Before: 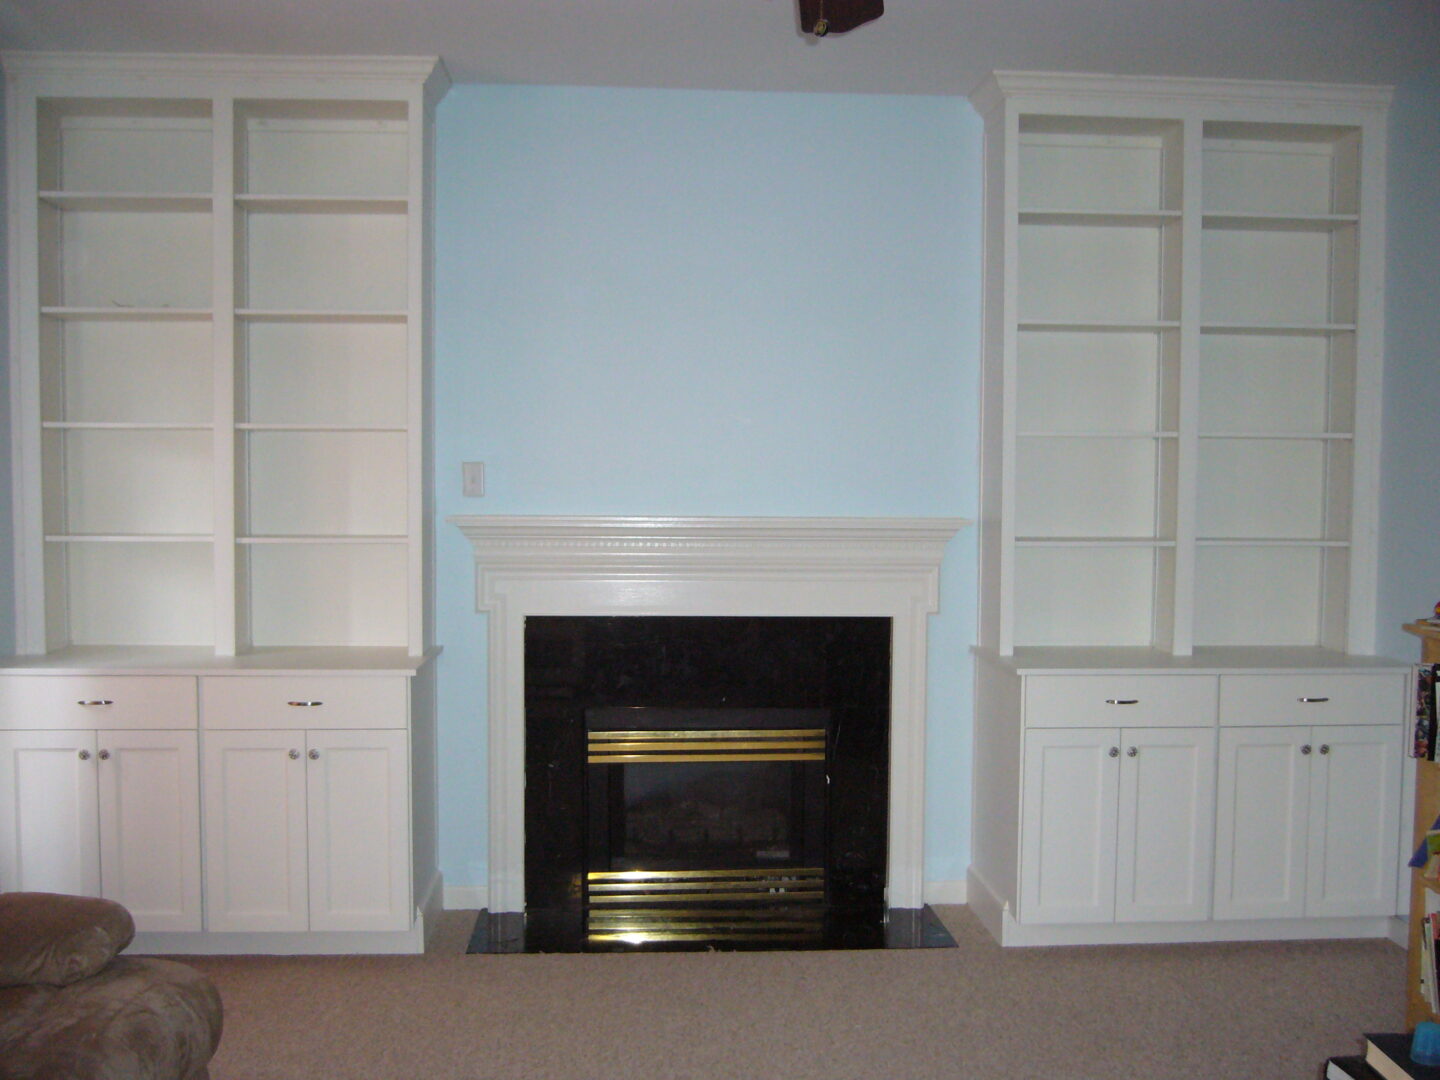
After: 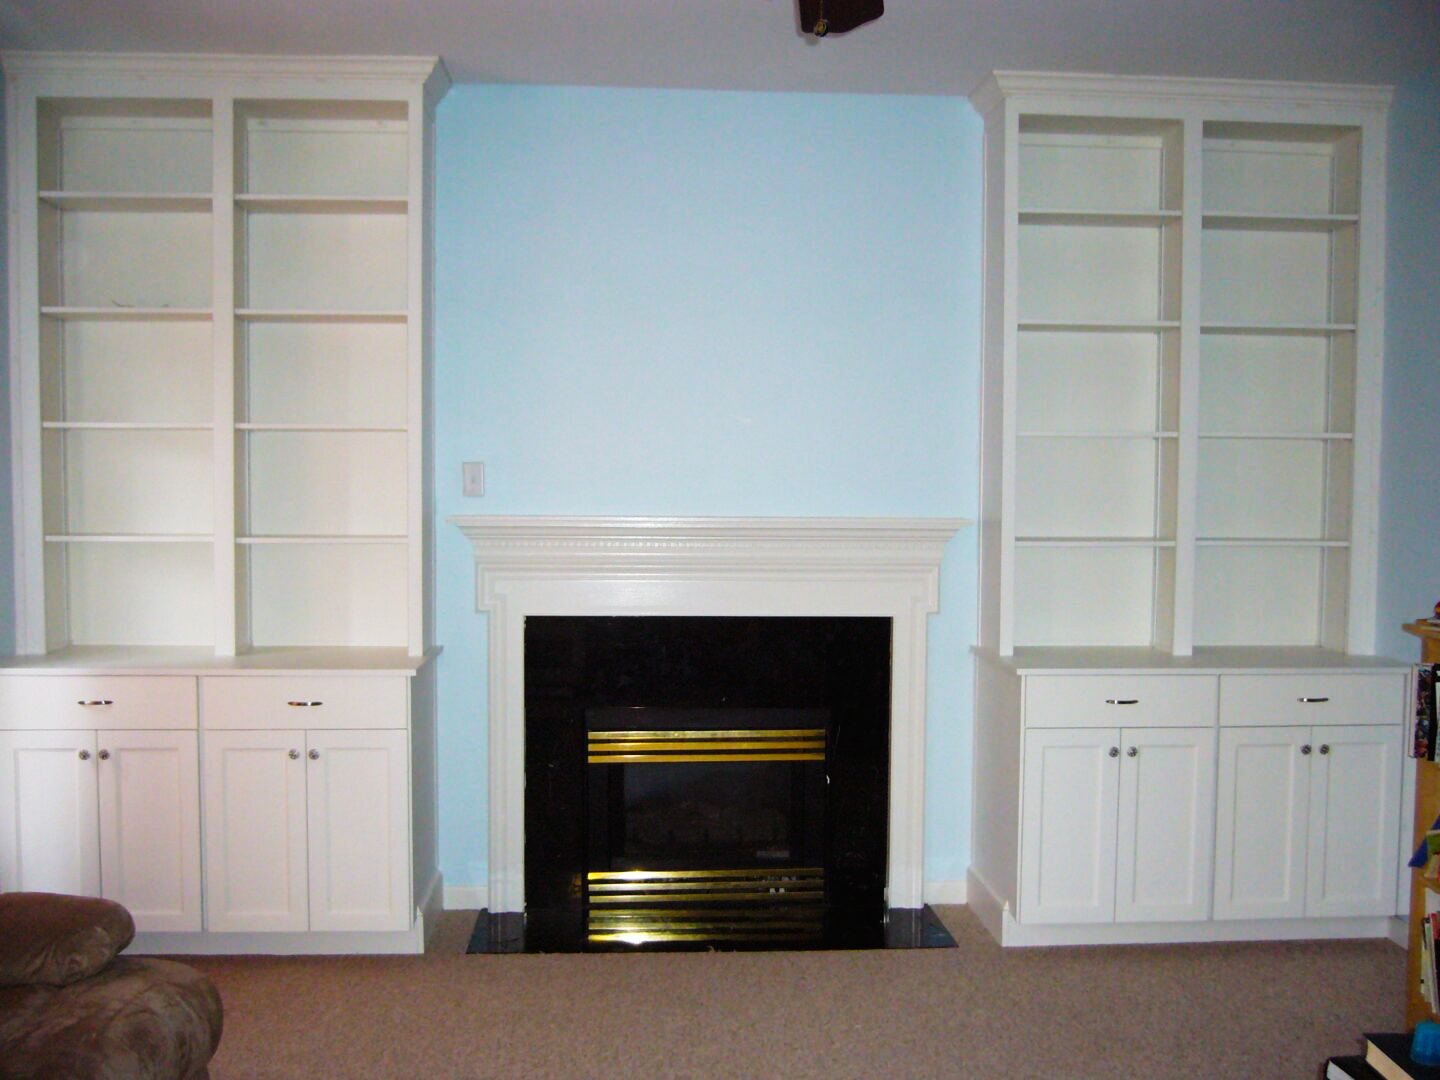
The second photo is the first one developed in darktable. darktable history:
tone curve: curves: ch0 [(0, 0) (0.003, 0.008) (0.011, 0.008) (0.025, 0.011) (0.044, 0.017) (0.069, 0.029) (0.1, 0.045) (0.136, 0.067) (0.177, 0.103) (0.224, 0.151) (0.277, 0.21) (0.335, 0.285) (0.399, 0.37) (0.468, 0.462) (0.543, 0.568) (0.623, 0.679) (0.709, 0.79) (0.801, 0.876) (0.898, 0.936) (1, 1)], preserve colors none
color balance rgb: perceptual saturation grading › global saturation 19.311%
